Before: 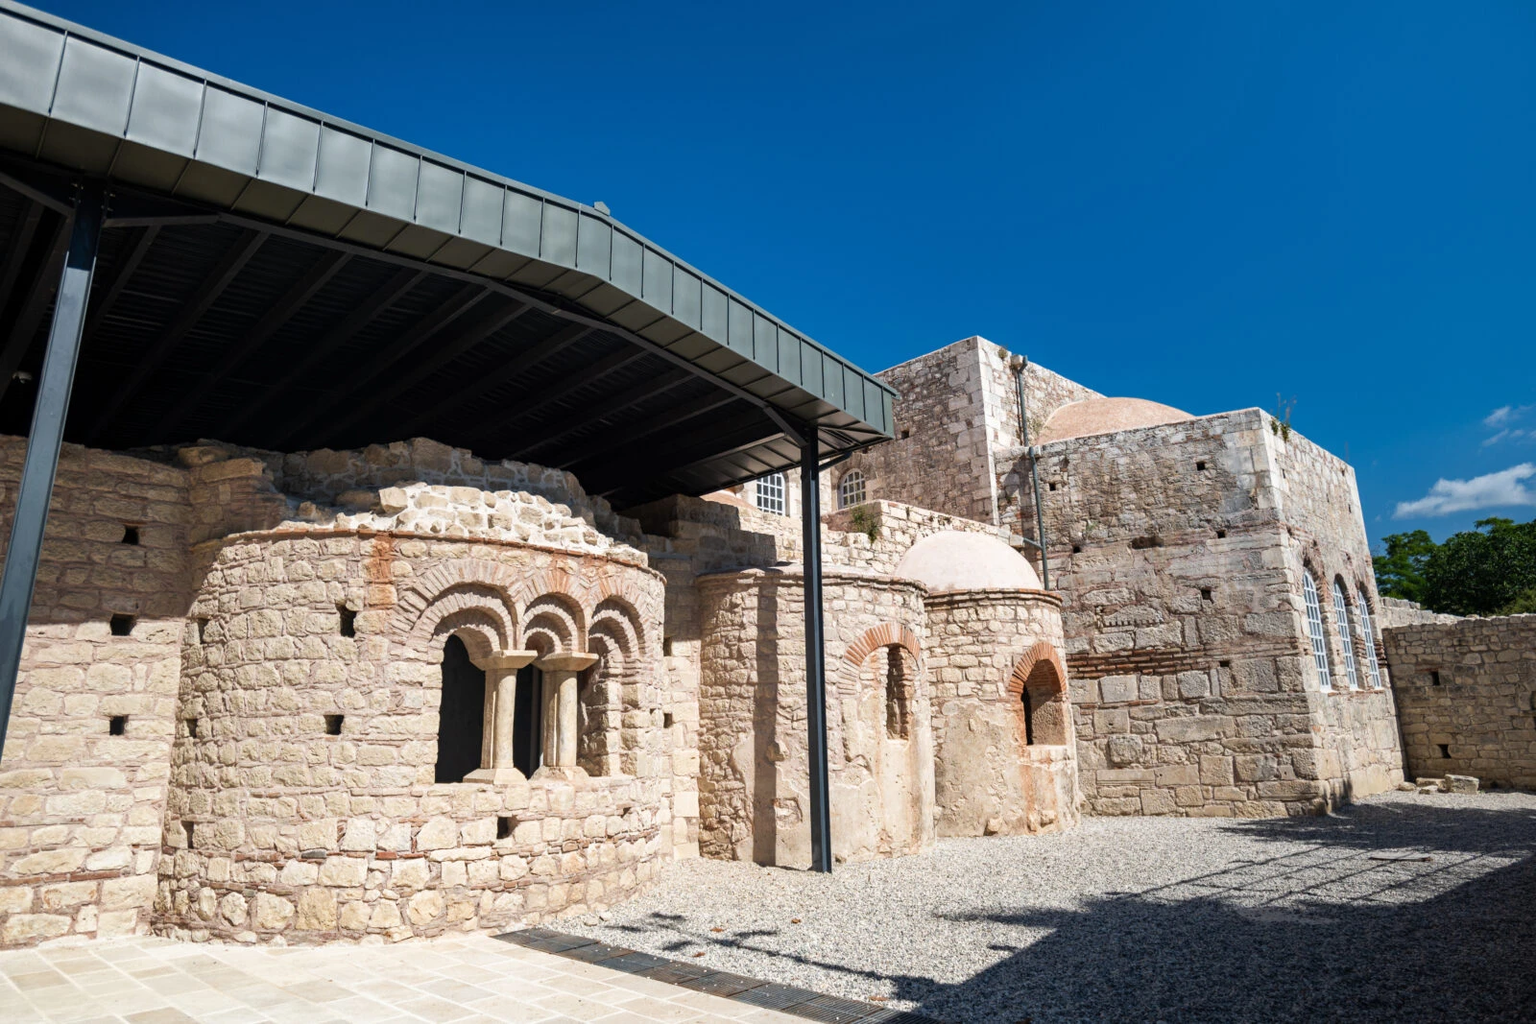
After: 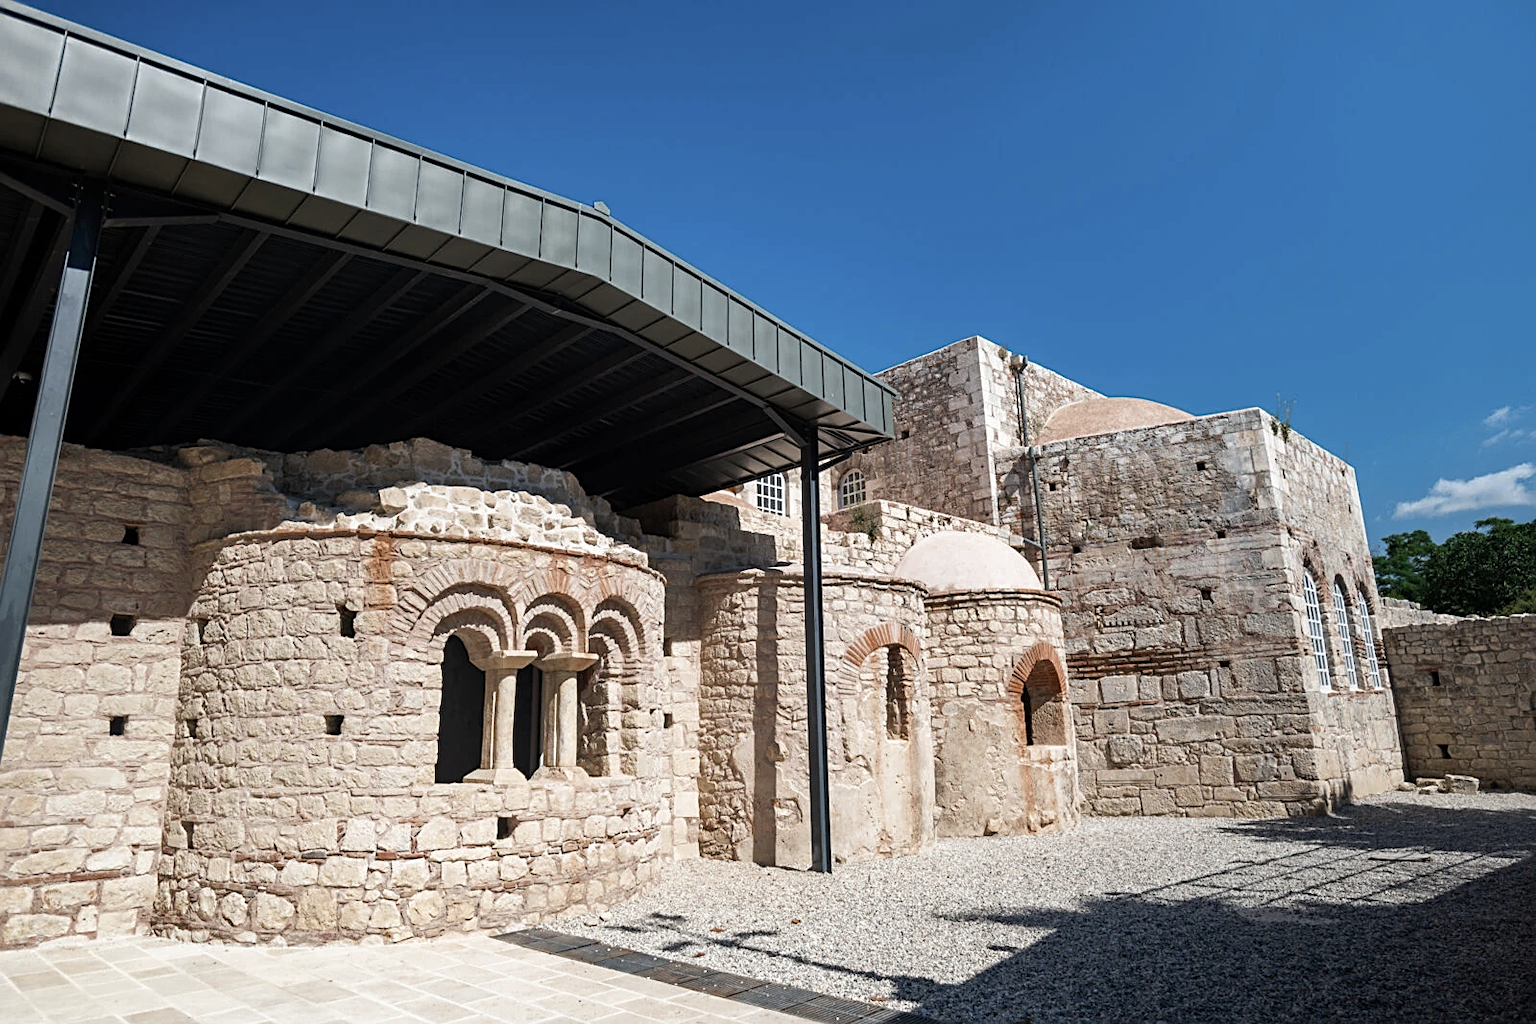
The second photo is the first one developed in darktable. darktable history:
color zones: curves: ch0 [(0, 0.5) (0.125, 0.4) (0.25, 0.5) (0.375, 0.4) (0.5, 0.4) (0.625, 0.6) (0.75, 0.6) (0.875, 0.5)]; ch1 [(0, 0.35) (0.125, 0.45) (0.25, 0.35) (0.375, 0.35) (0.5, 0.35) (0.625, 0.35) (0.75, 0.45) (0.875, 0.35)]; ch2 [(0, 0.6) (0.125, 0.5) (0.25, 0.5) (0.375, 0.6) (0.5, 0.6) (0.625, 0.5) (0.75, 0.5) (0.875, 0.5)]
sharpen: on, module defaults
